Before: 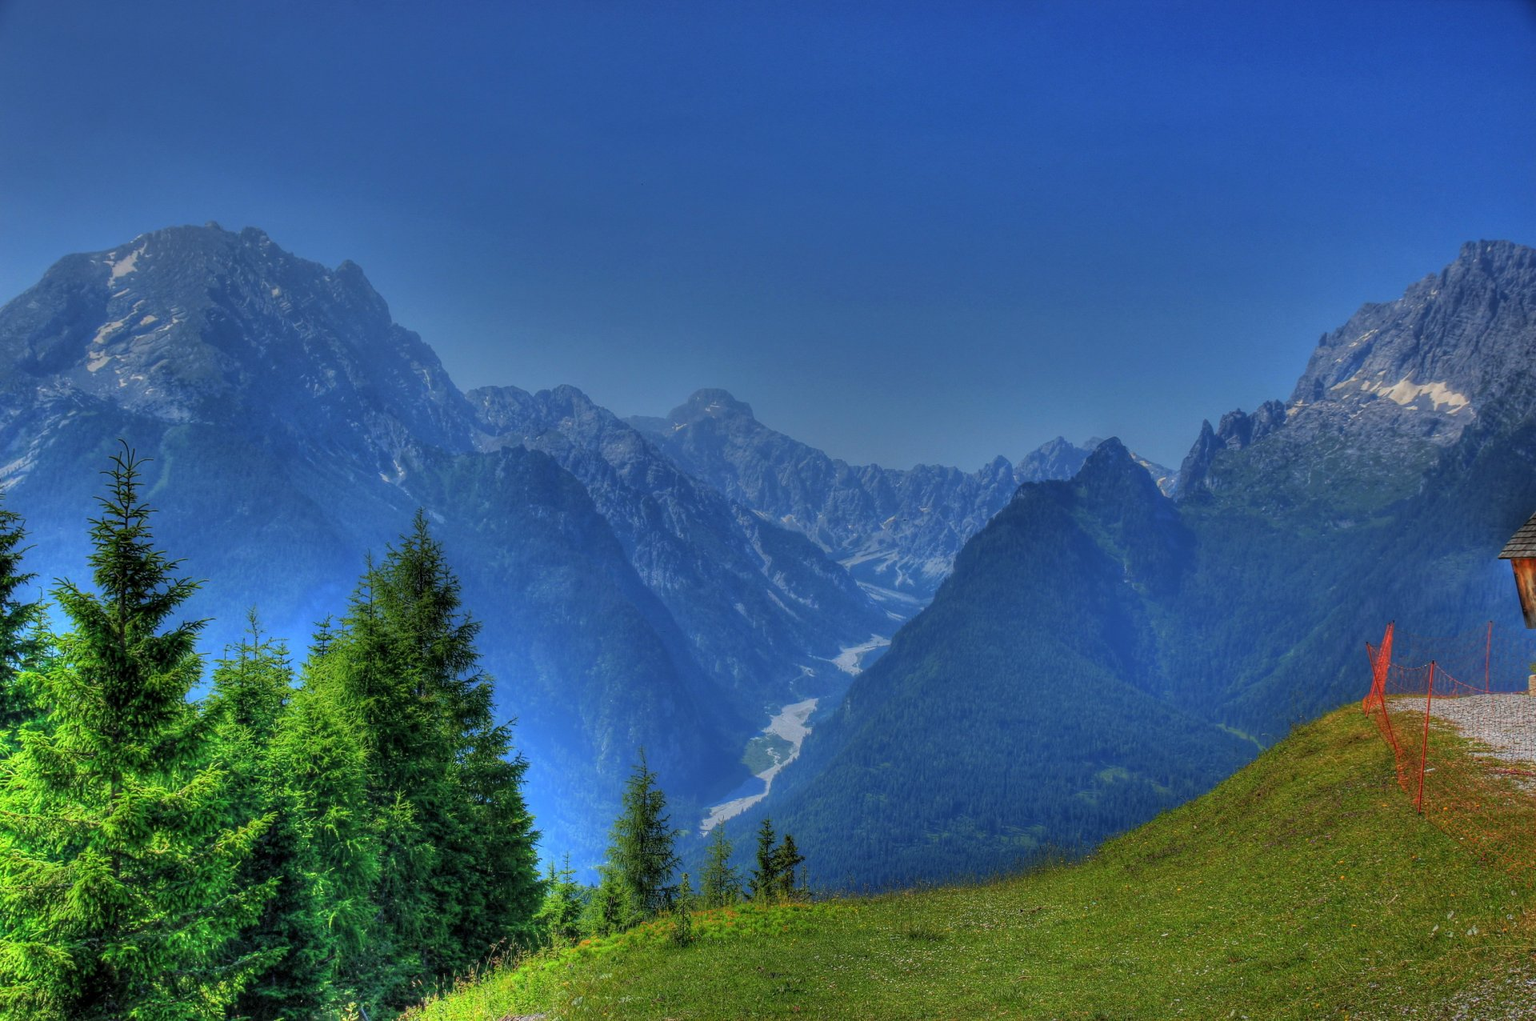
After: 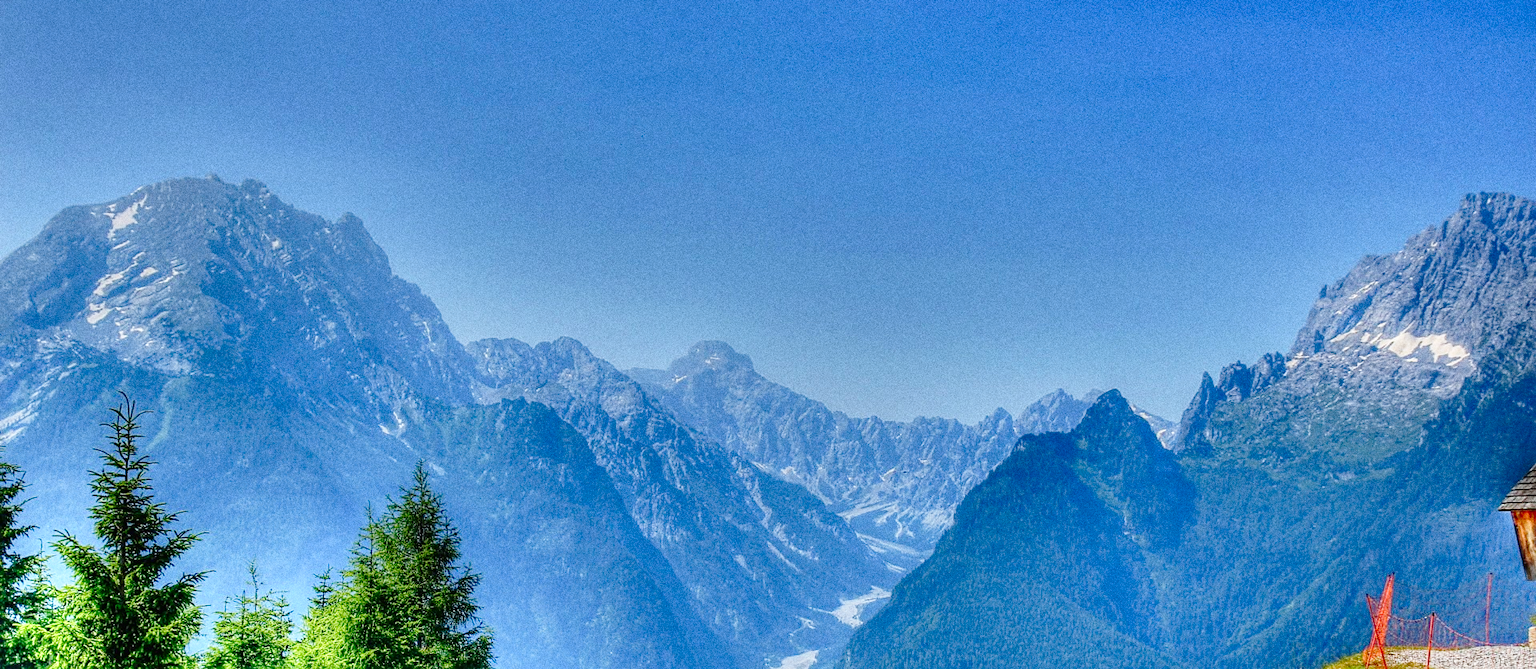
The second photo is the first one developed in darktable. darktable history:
base curve: curves: ch0 [(0, 0.007) (0.028, 0.063) (0.121, 0.311) (0.46, 0.743) (0.859, 0.957) (1, 1)], preserve colors none
contrast brightness saturation: contrast 0.1, brightness -0.26, saturation 0.14
sharpen: on, module defaults
crop and rotate: top 4.848%, bottom 29.503%
grain: coarseness 0.09 ISO, strength 40%
exposure: exposure 0.556 EV, compensate highlight preservation false
